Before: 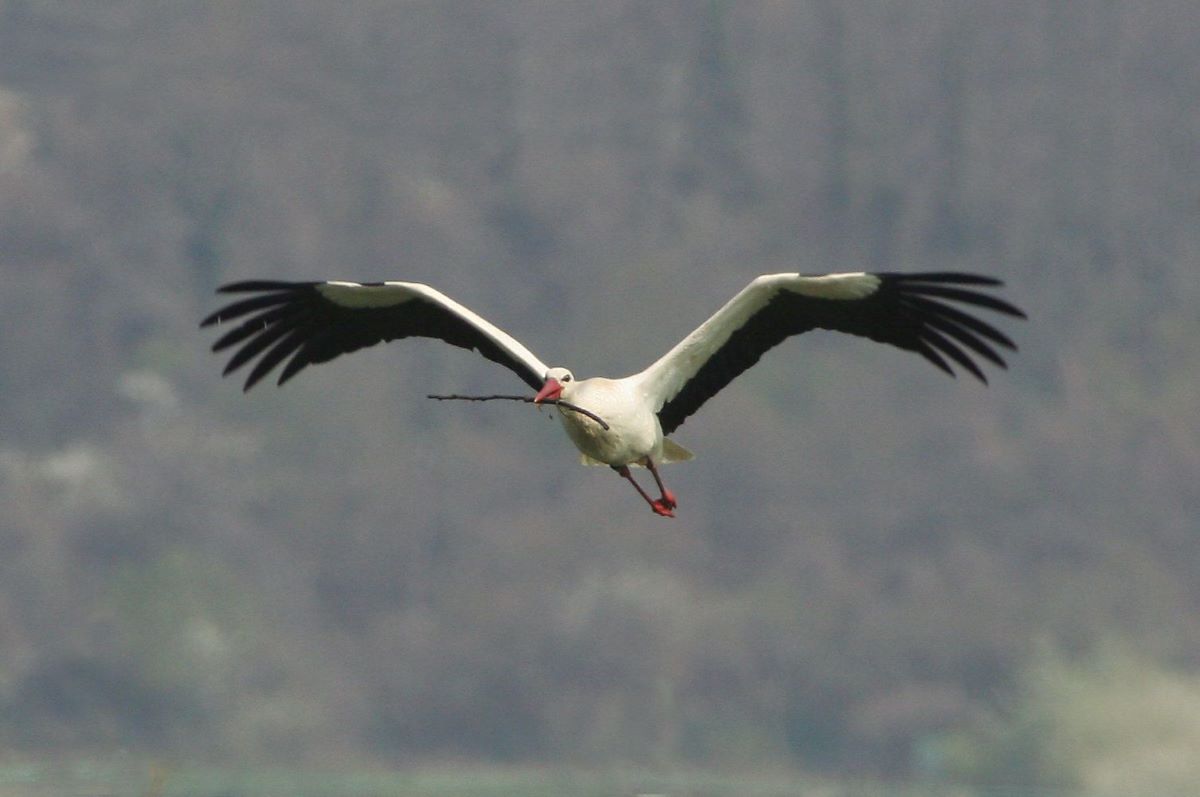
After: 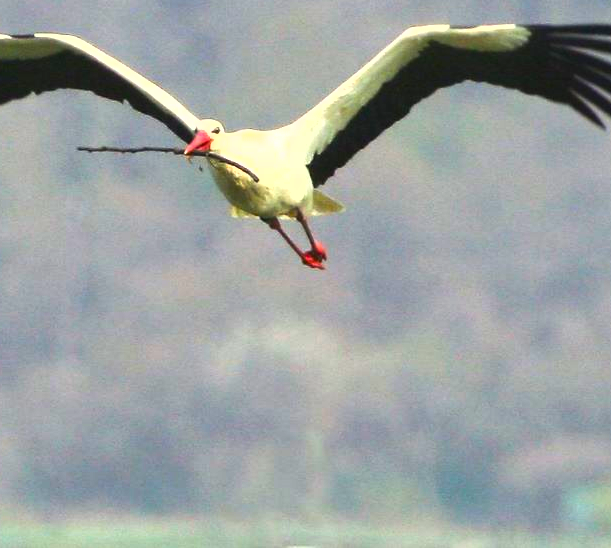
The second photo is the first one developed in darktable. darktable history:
color balance rgb: linear chroma grading › shadows -10%, linear chroma grading › global chroma 20%, perceptual saturation grading › global saturation 15%, perceptual brilliance grading › global brilliance 30%, perceptual brilliance grading › highlights 12%, perceptual brilliance grading › mid-tones 24%, global vibrance 20%
shadows and highlights: radius 125.46, shadows 30.51, highlights -30.51, low approximation 0.01, soften with gaussian
crop and rotate: left 29.237%, top 31.152%, right 19.807%
